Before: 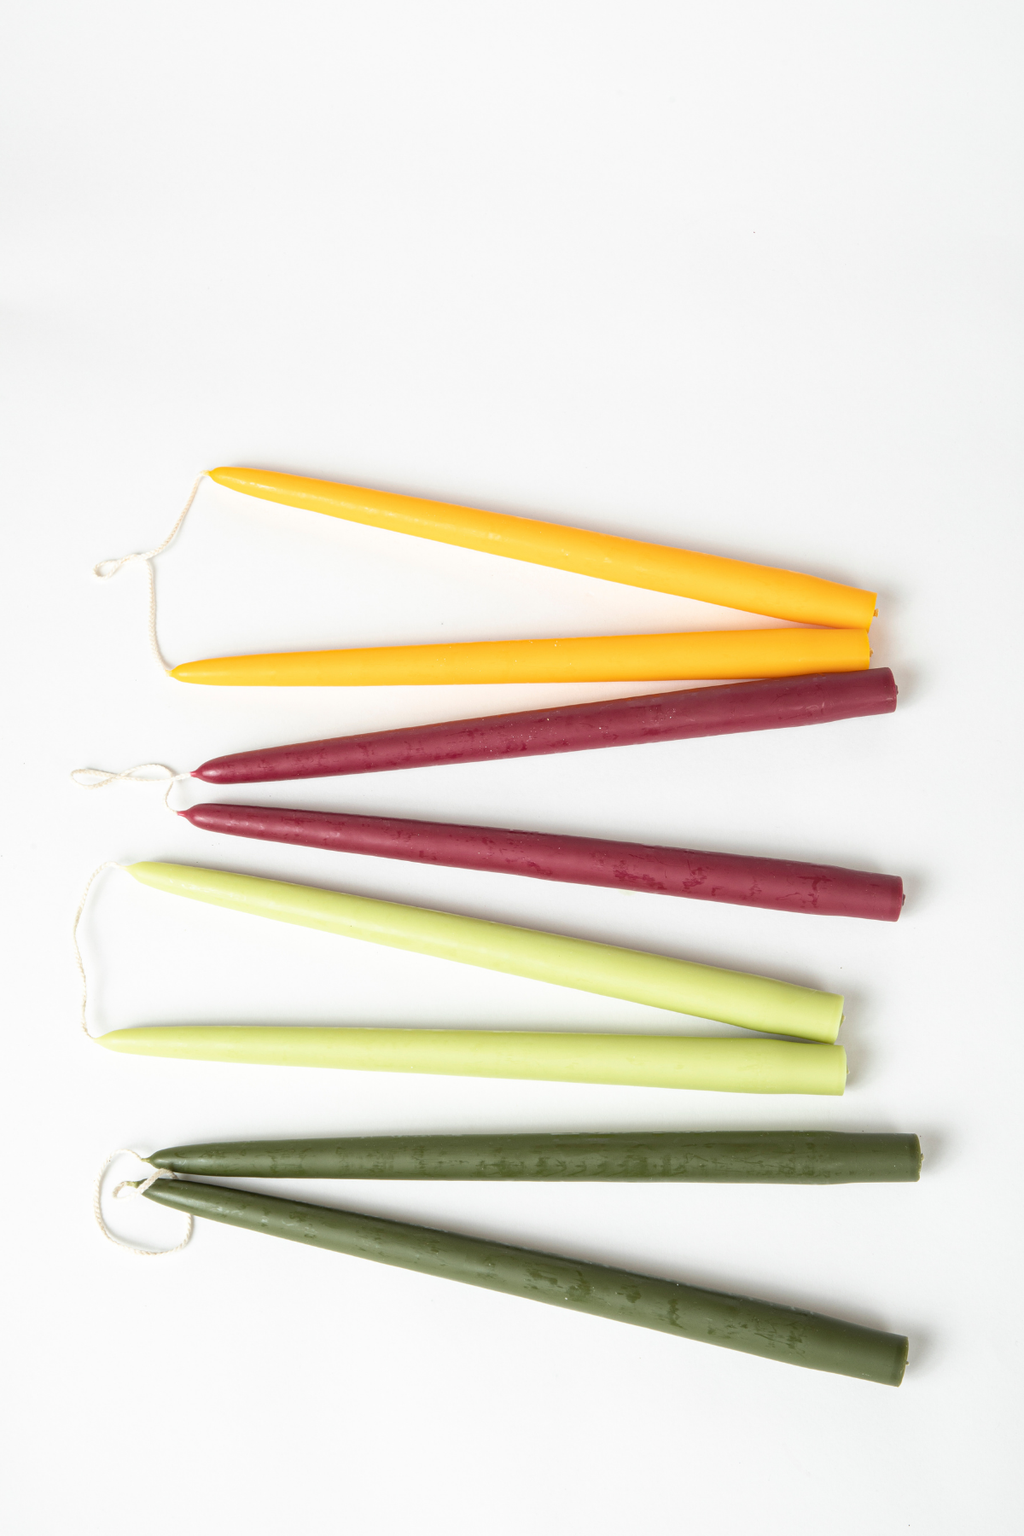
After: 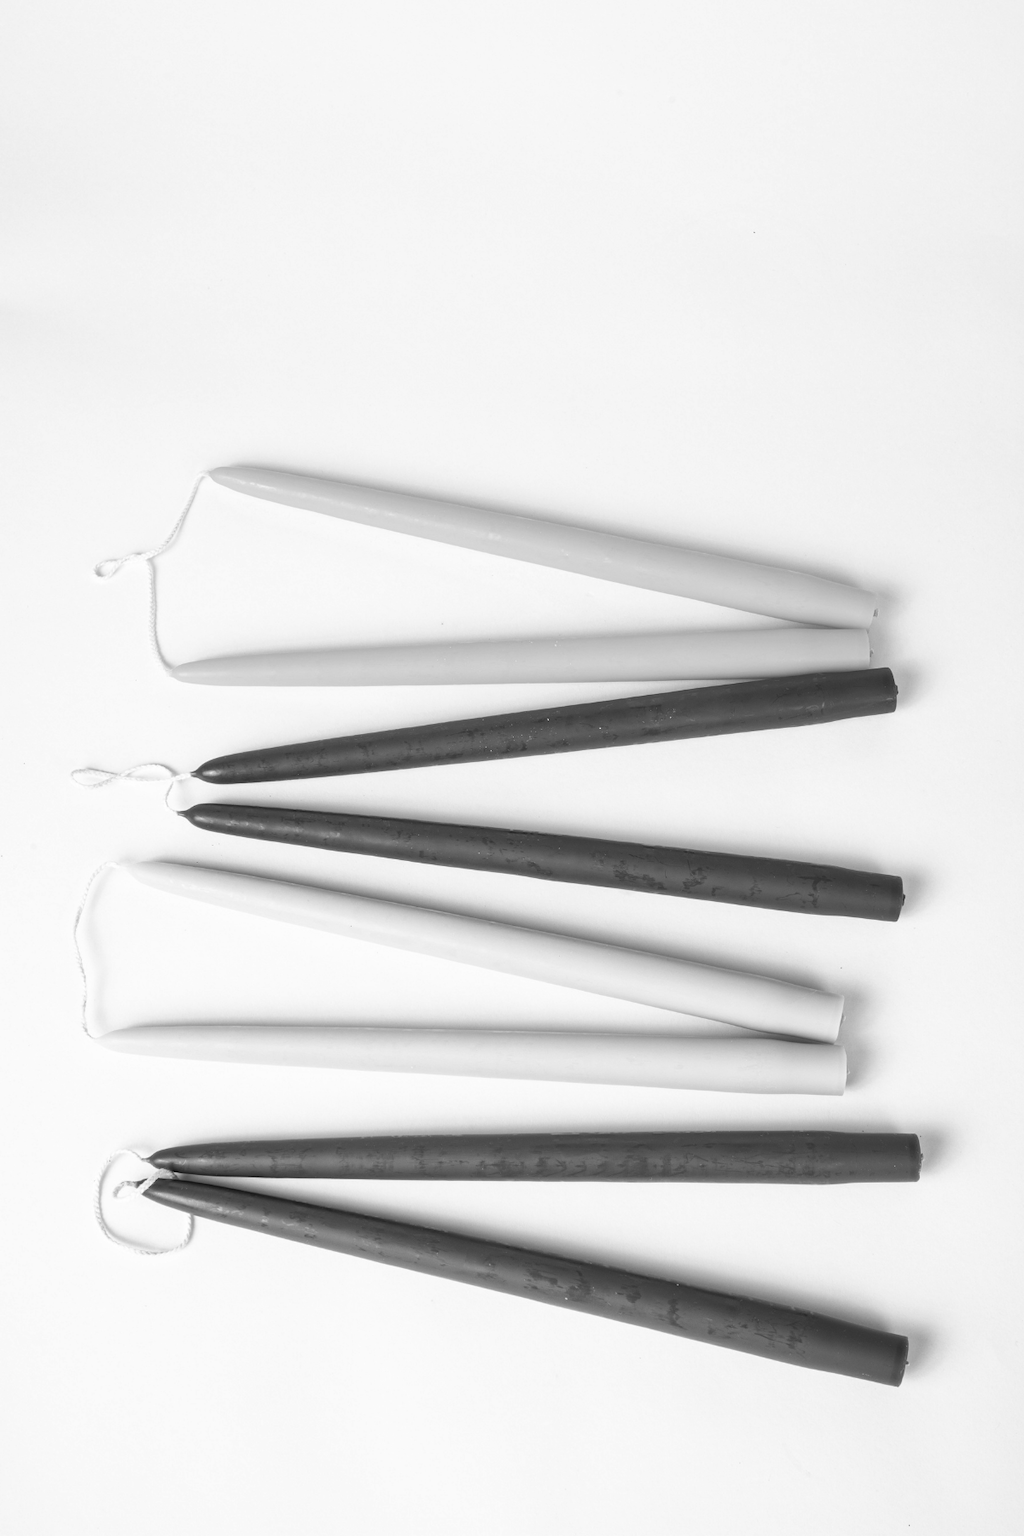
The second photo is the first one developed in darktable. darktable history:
monochrome: a 16.01, b -2.65, highlights 0.52
color balance rgb: perceptual saturation grading › global saturation 20%, perceptual saturation grading › highlights -25%, perceptual saturation grading › shadows 25%, global vibrance 50%
shadows and highlights: shadows 37.27, highlights -28.18, soften with gaussian
